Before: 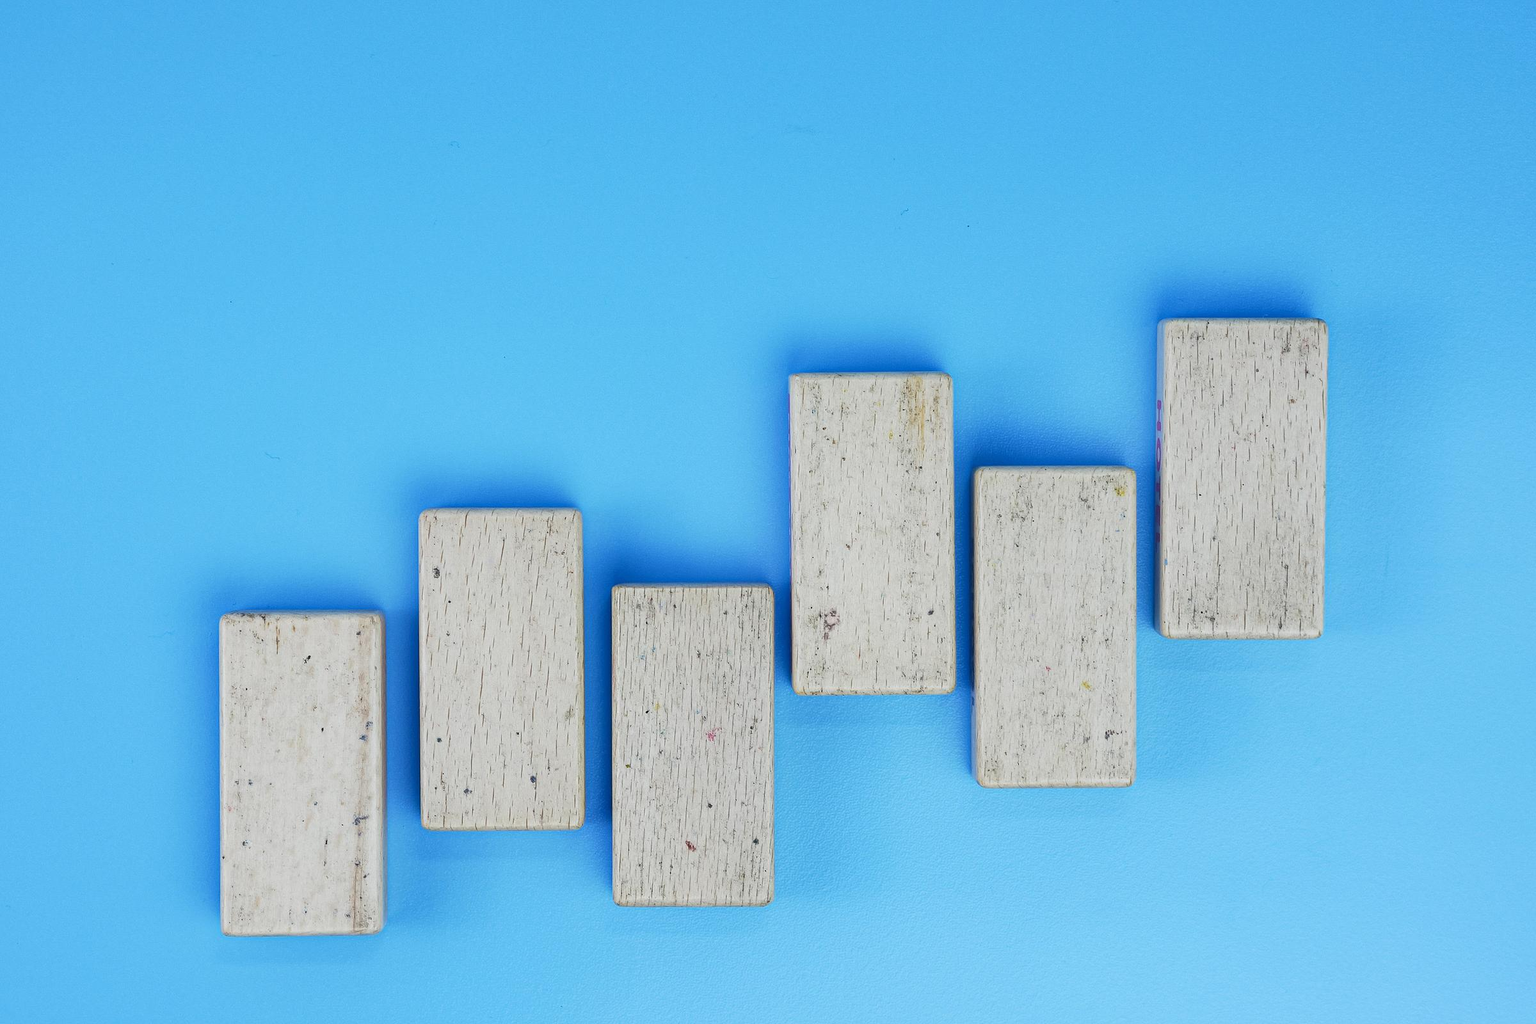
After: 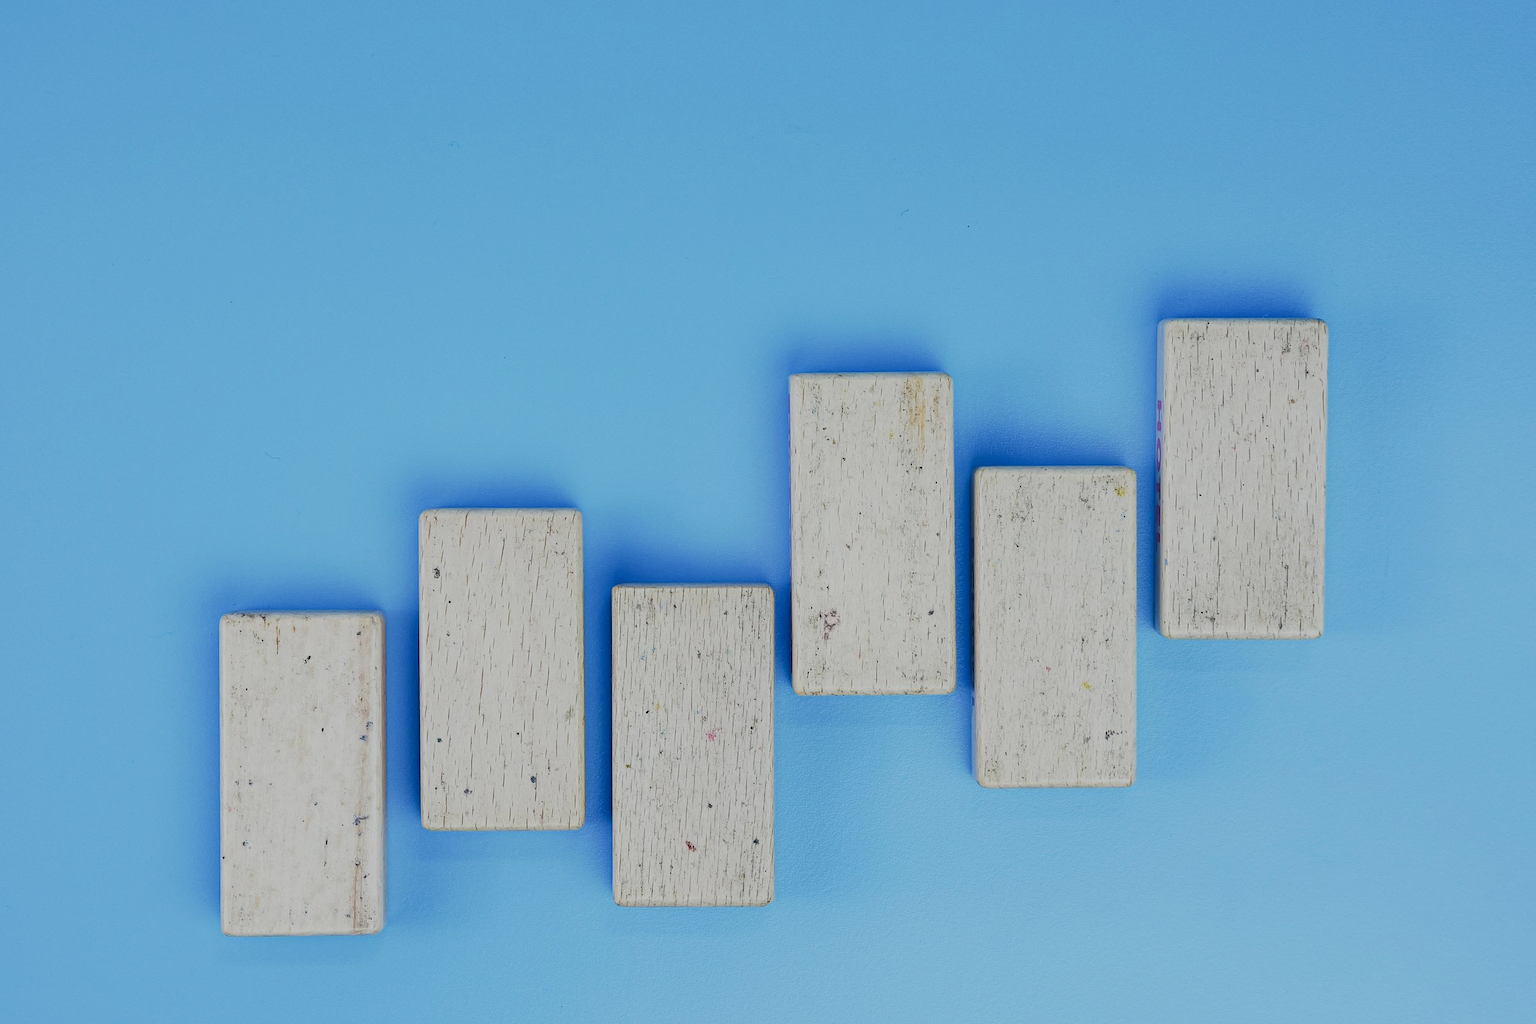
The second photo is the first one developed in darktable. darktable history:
filmic rgb: black relative exposure -7.65 EV, white relative exposure 4.56 EV, threshold 6 EV, hardness 3.61, enable highlight reconstruction true
